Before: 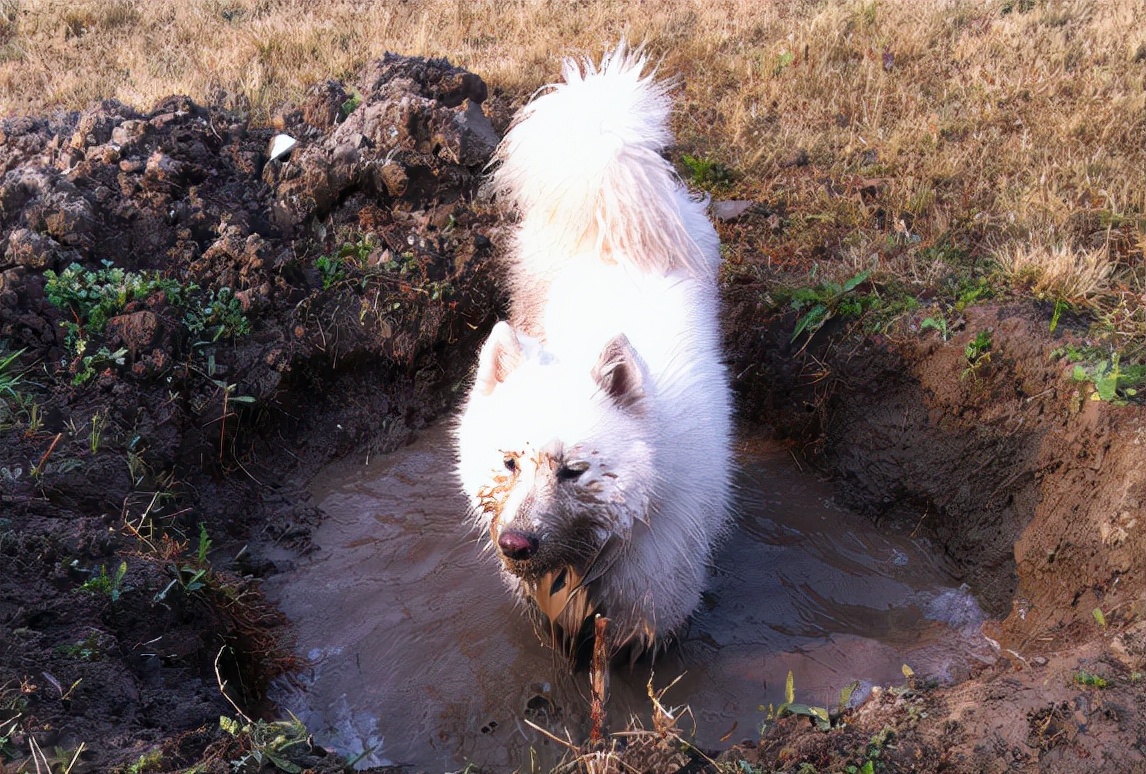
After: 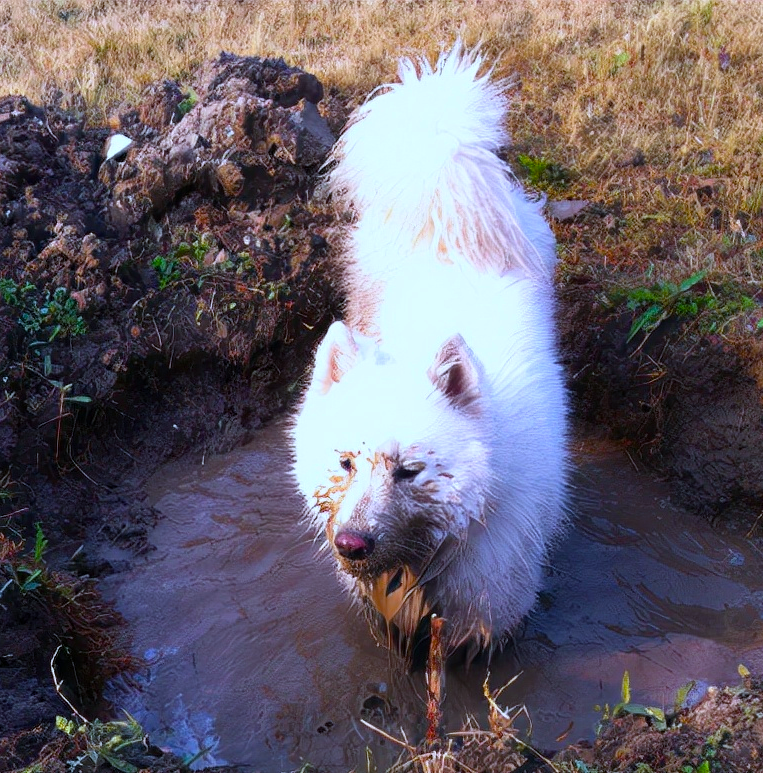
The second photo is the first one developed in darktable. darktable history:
white balance: red 0.924, blue 1.095
color balance rgb: linear chroma grading › global chroma 15%, perceptual saturation grading › global saturation 30%
crop and rotate: left 14.385%, right 18.948%
